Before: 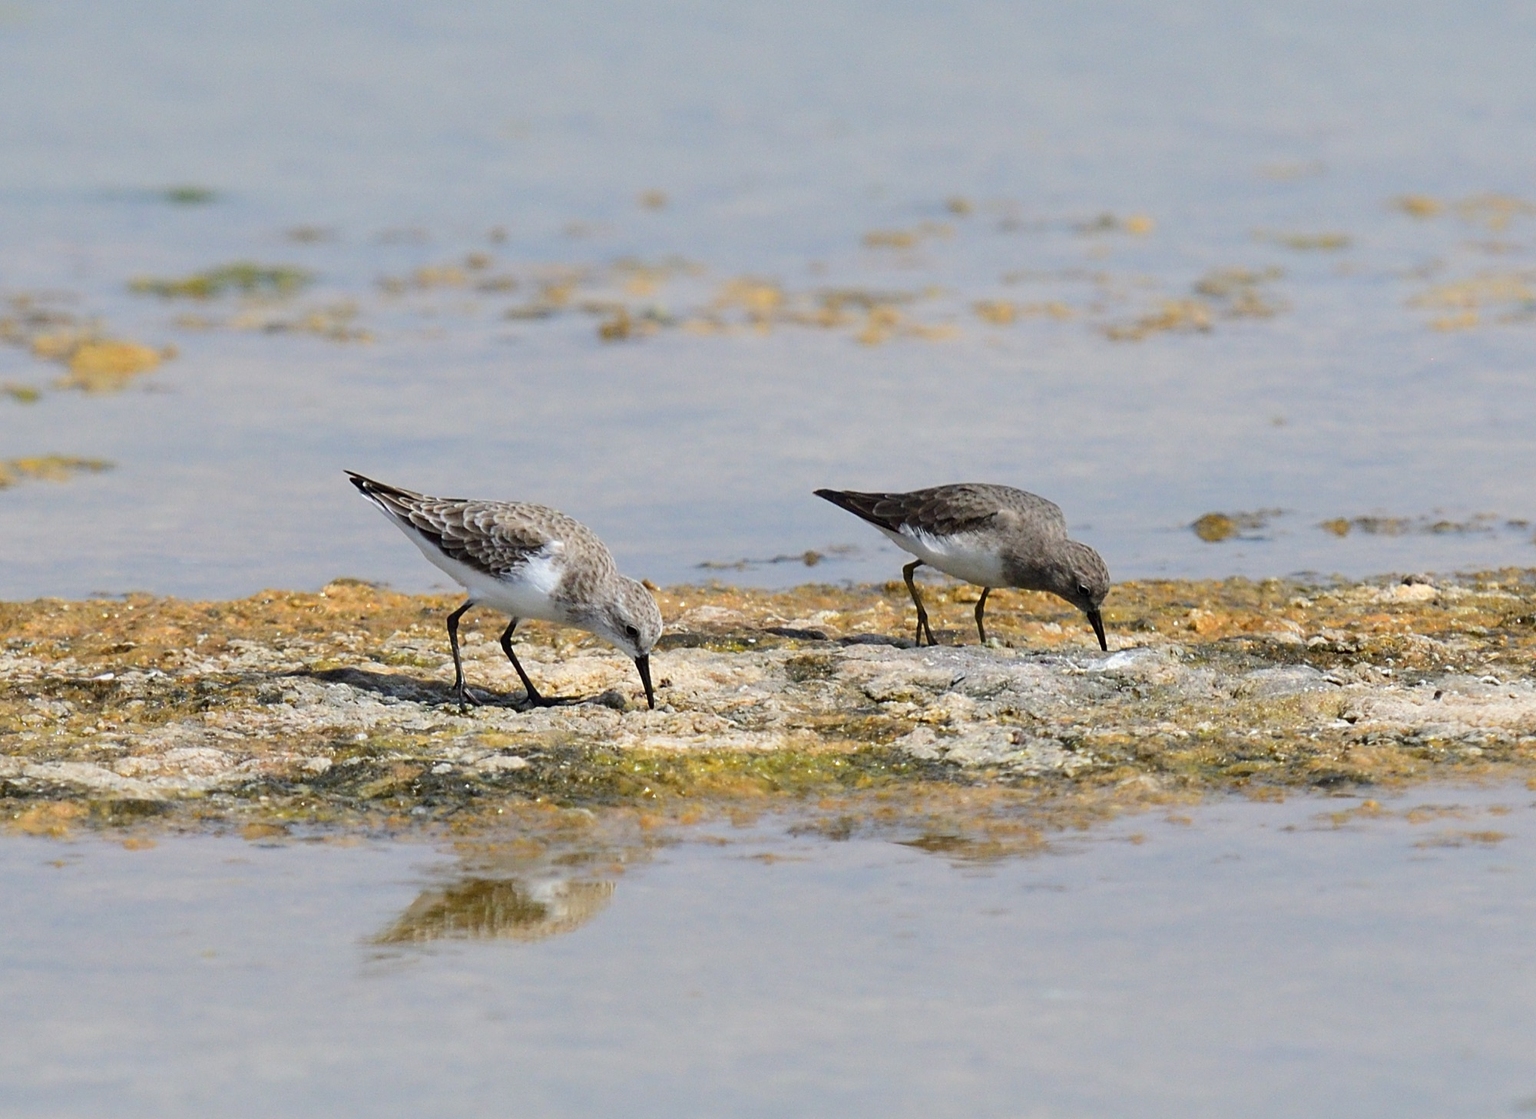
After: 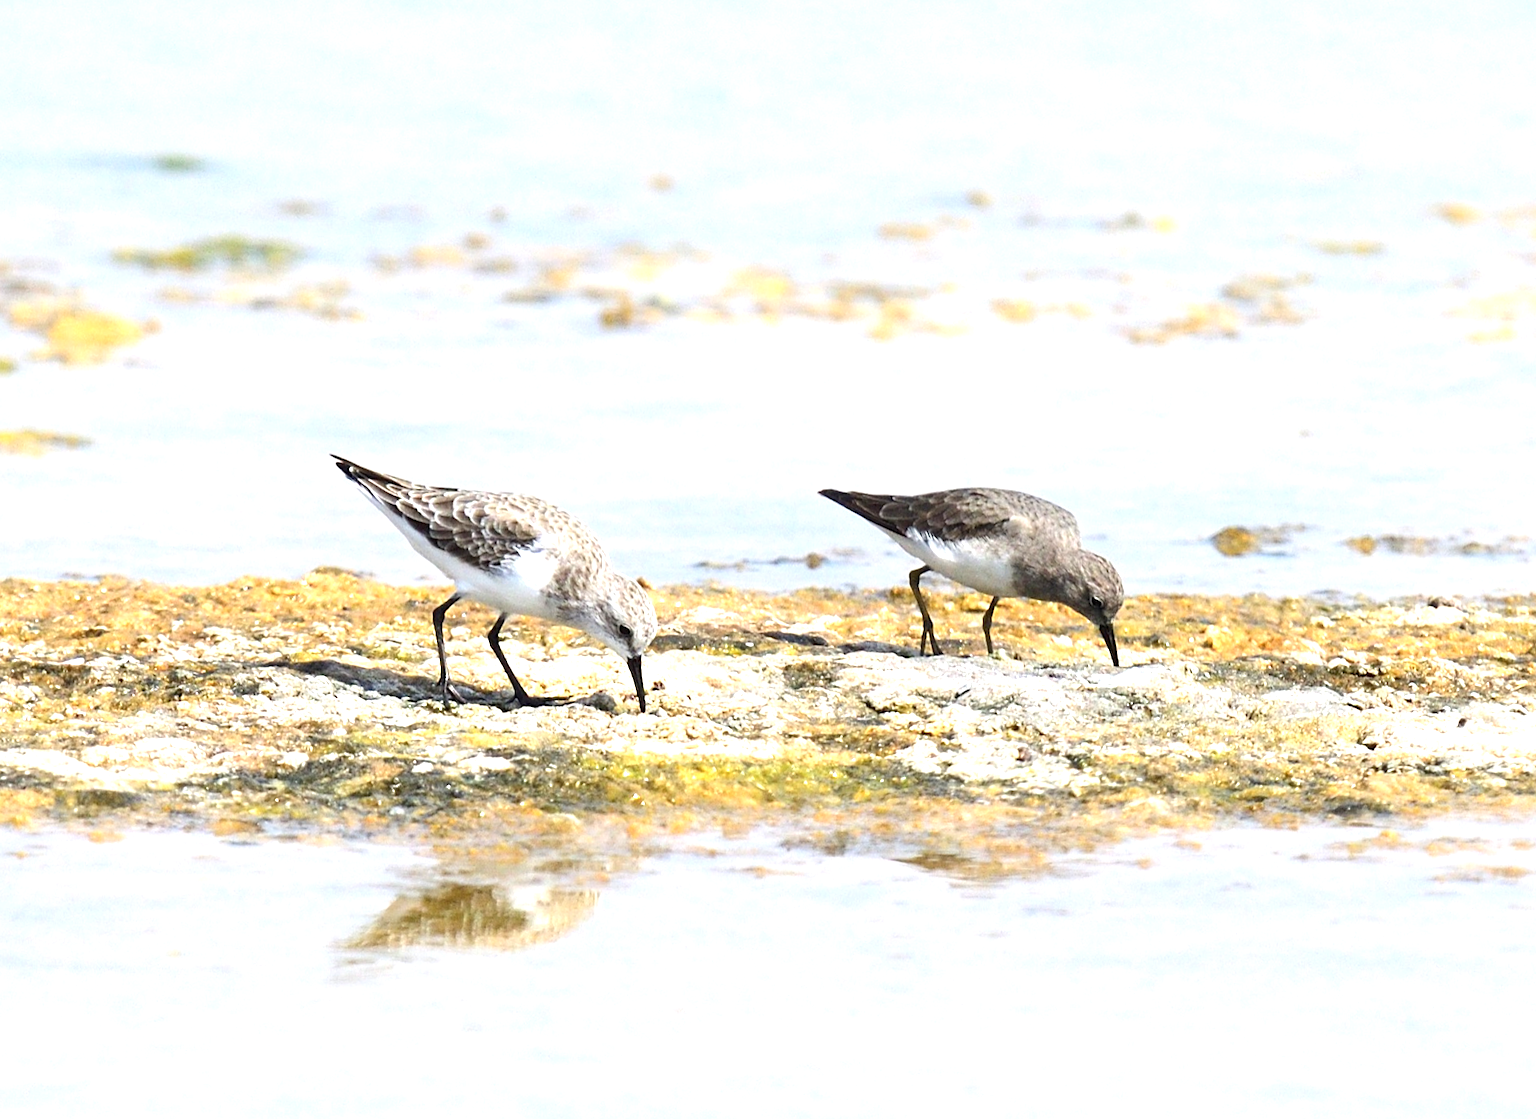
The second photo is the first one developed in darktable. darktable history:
exposure: black level correction 0, exposure 1.294 EV, compensate exposure bias true, compensate highlight preservation false
crop and rotate: angle -1.75°
